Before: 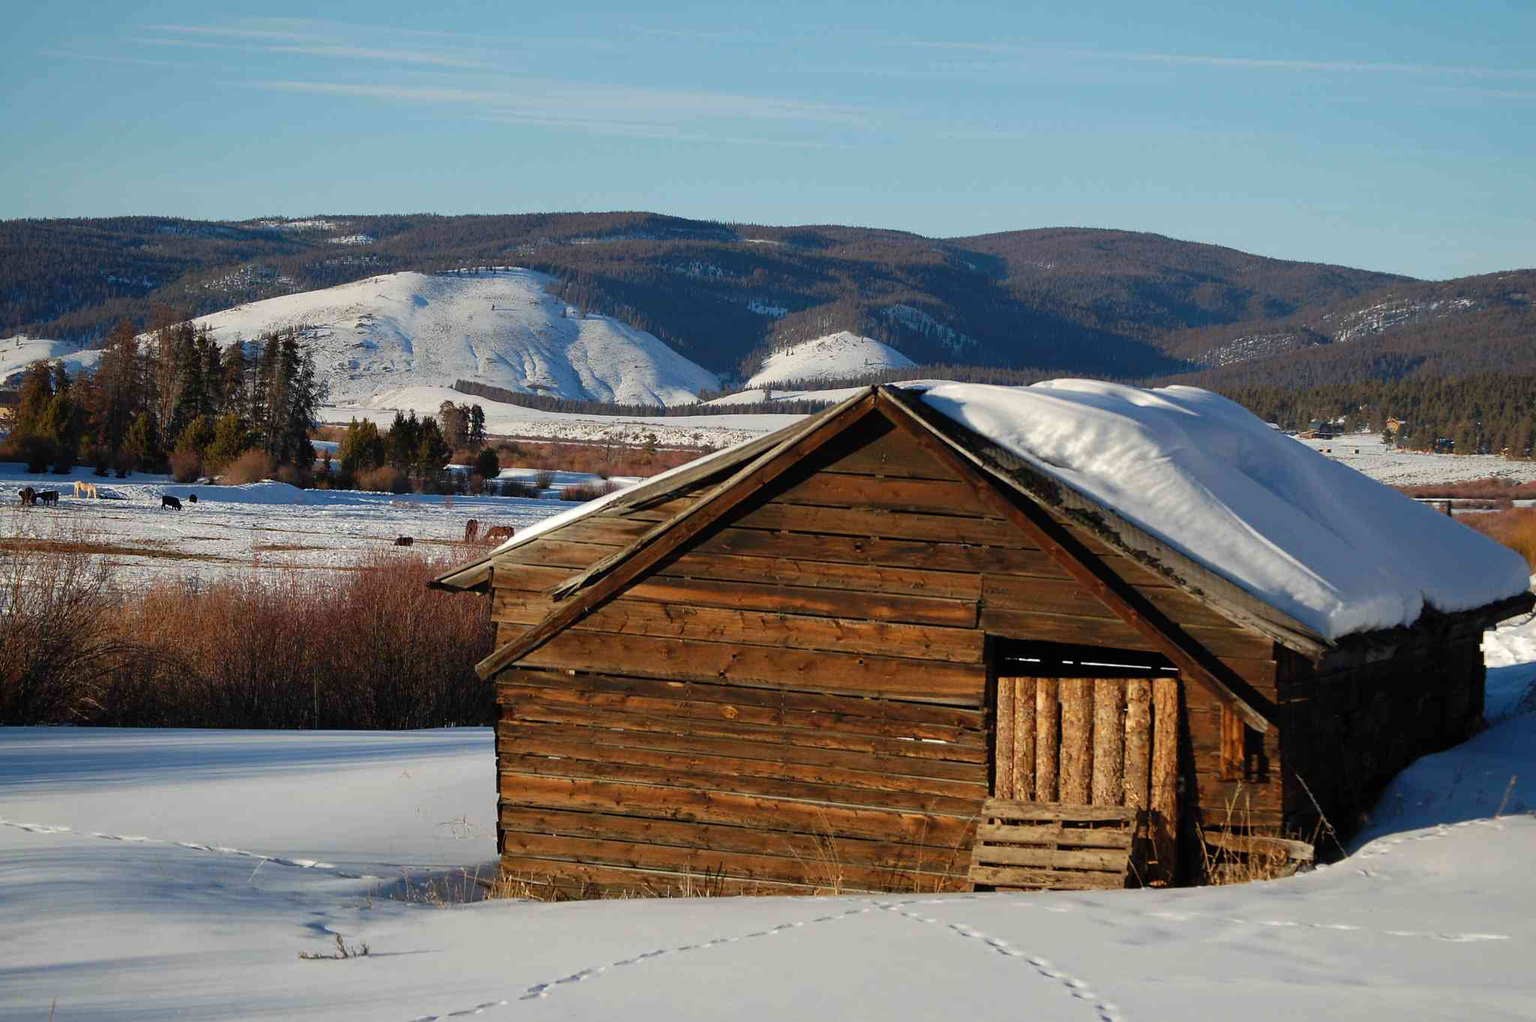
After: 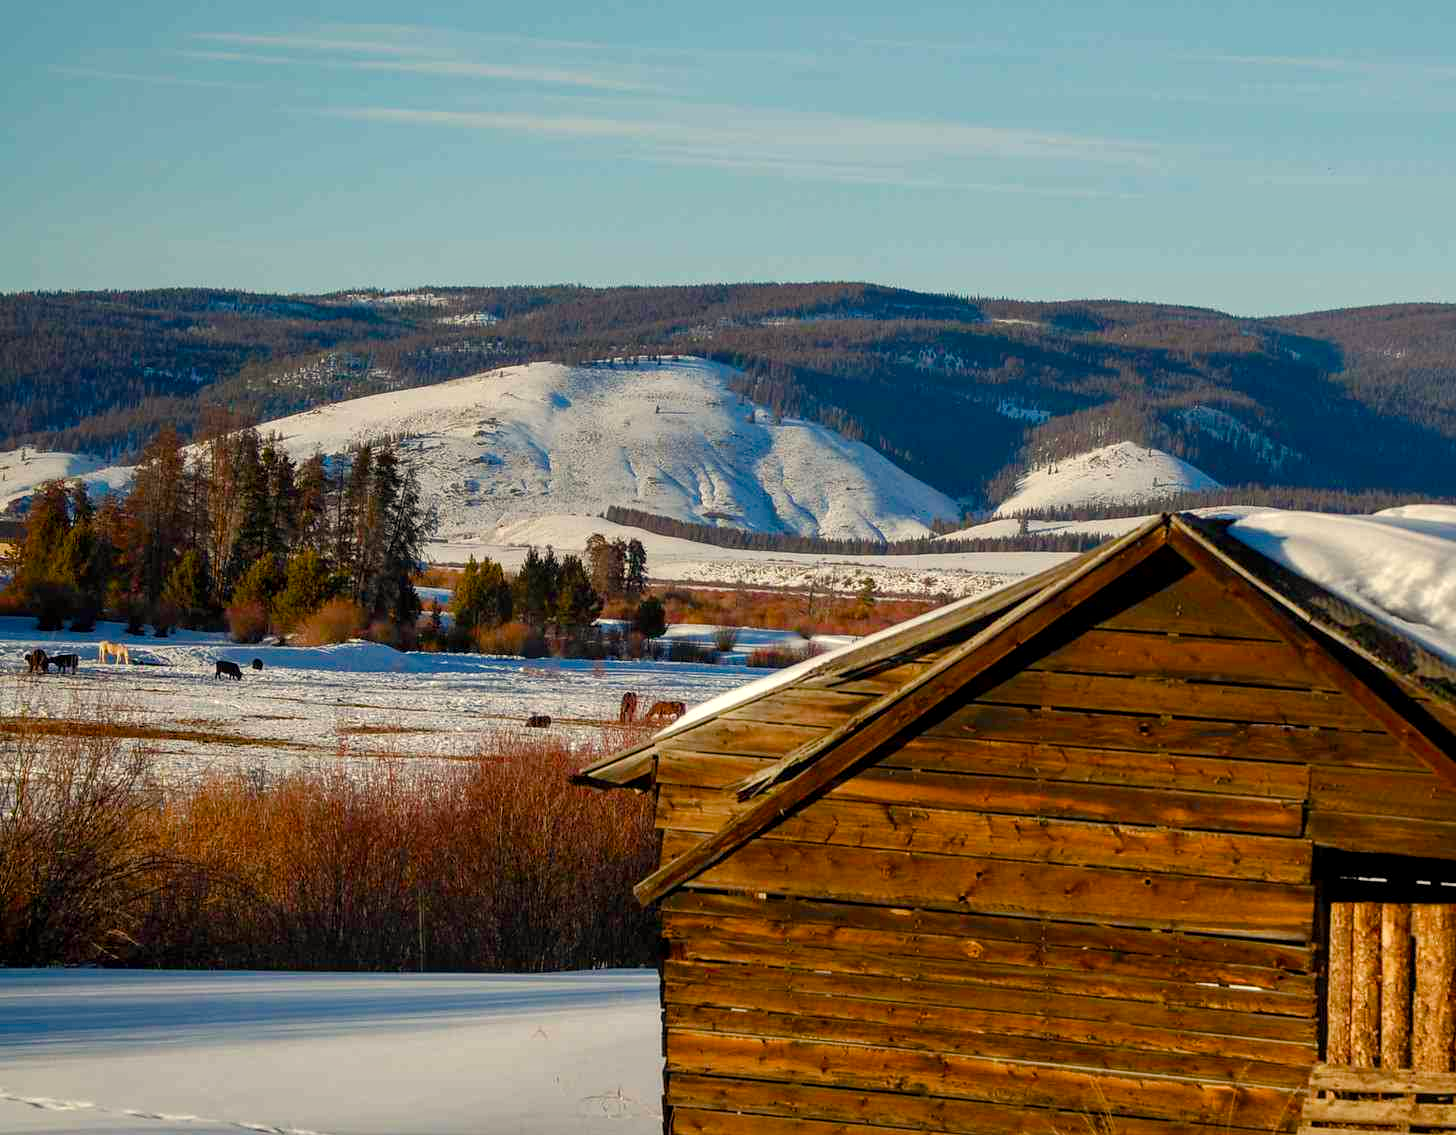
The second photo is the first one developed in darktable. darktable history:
crop: right 28.885%, bottom 16.626%
local contrast: on, module defaults
color balance rgb: perceptual saturation grading › global saturation 35%, perceptual saturation grading › highlights -30%, perceptual saturation grading › shadows 35%, perceptual brilliance grading › global brilliance 3%, perceptual brilliance grading › highlights -3%, perceptual brilliance grading › shadows 3%
white balance: red 1.045, blue 0.932
